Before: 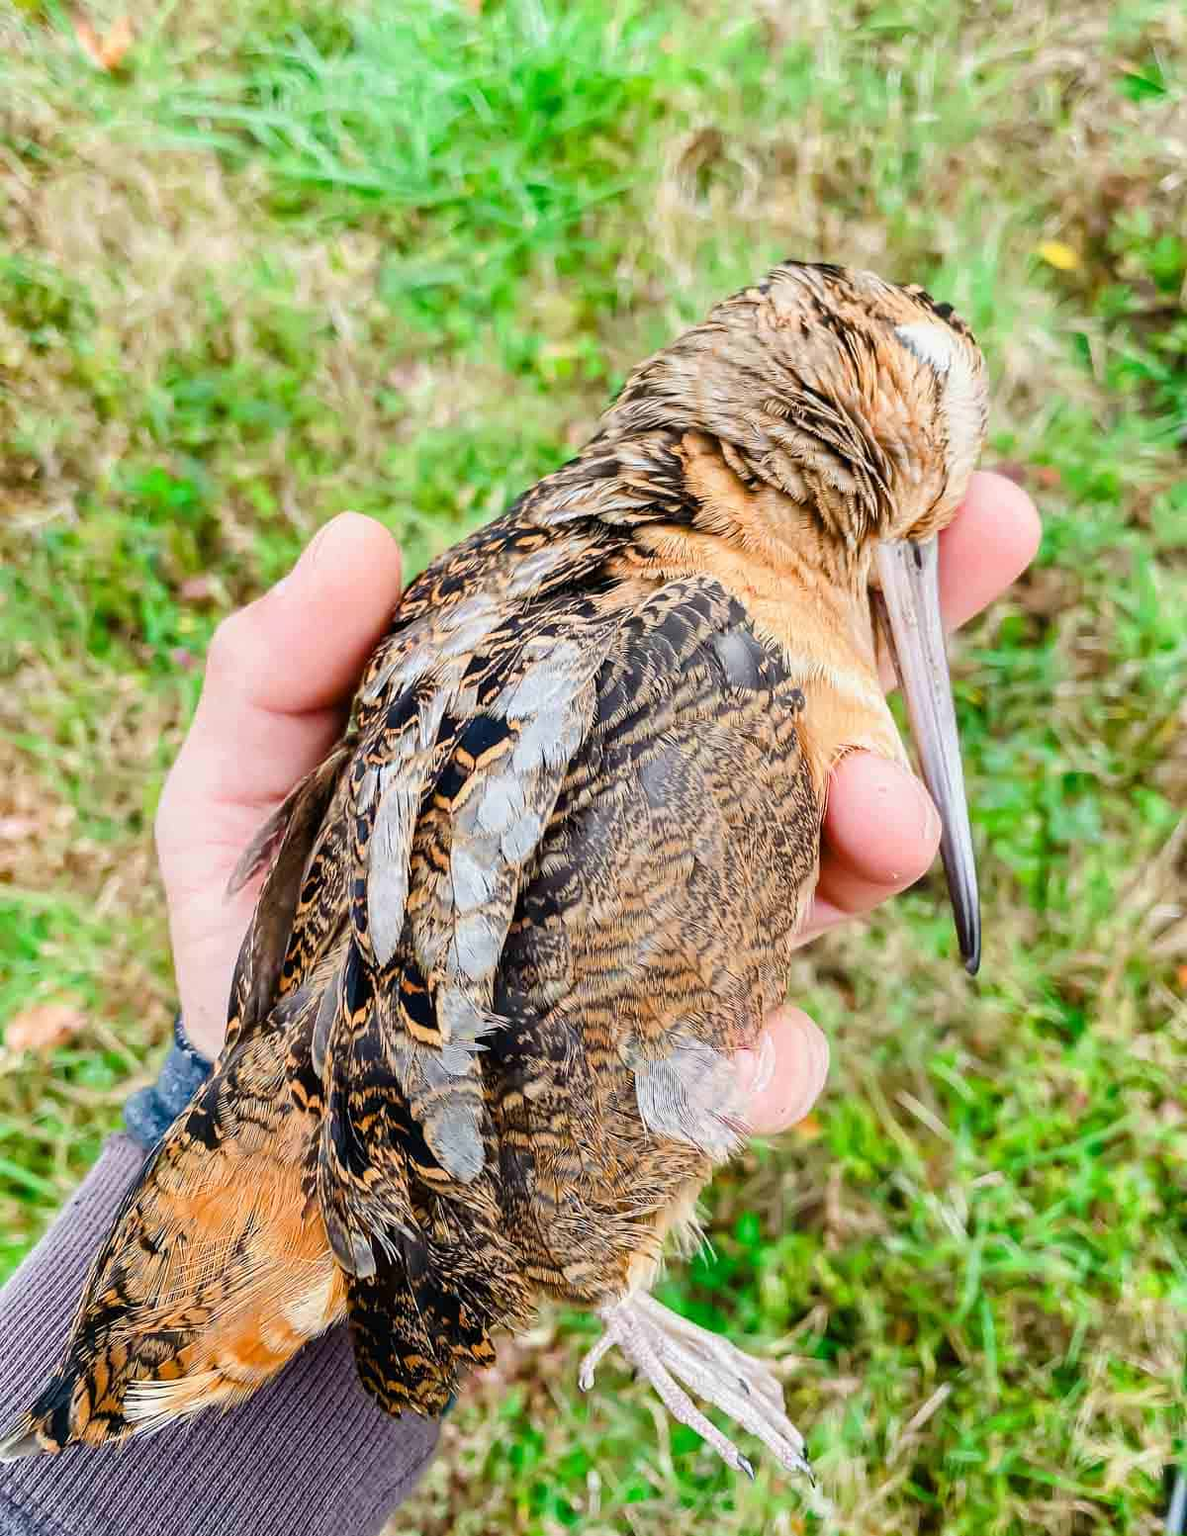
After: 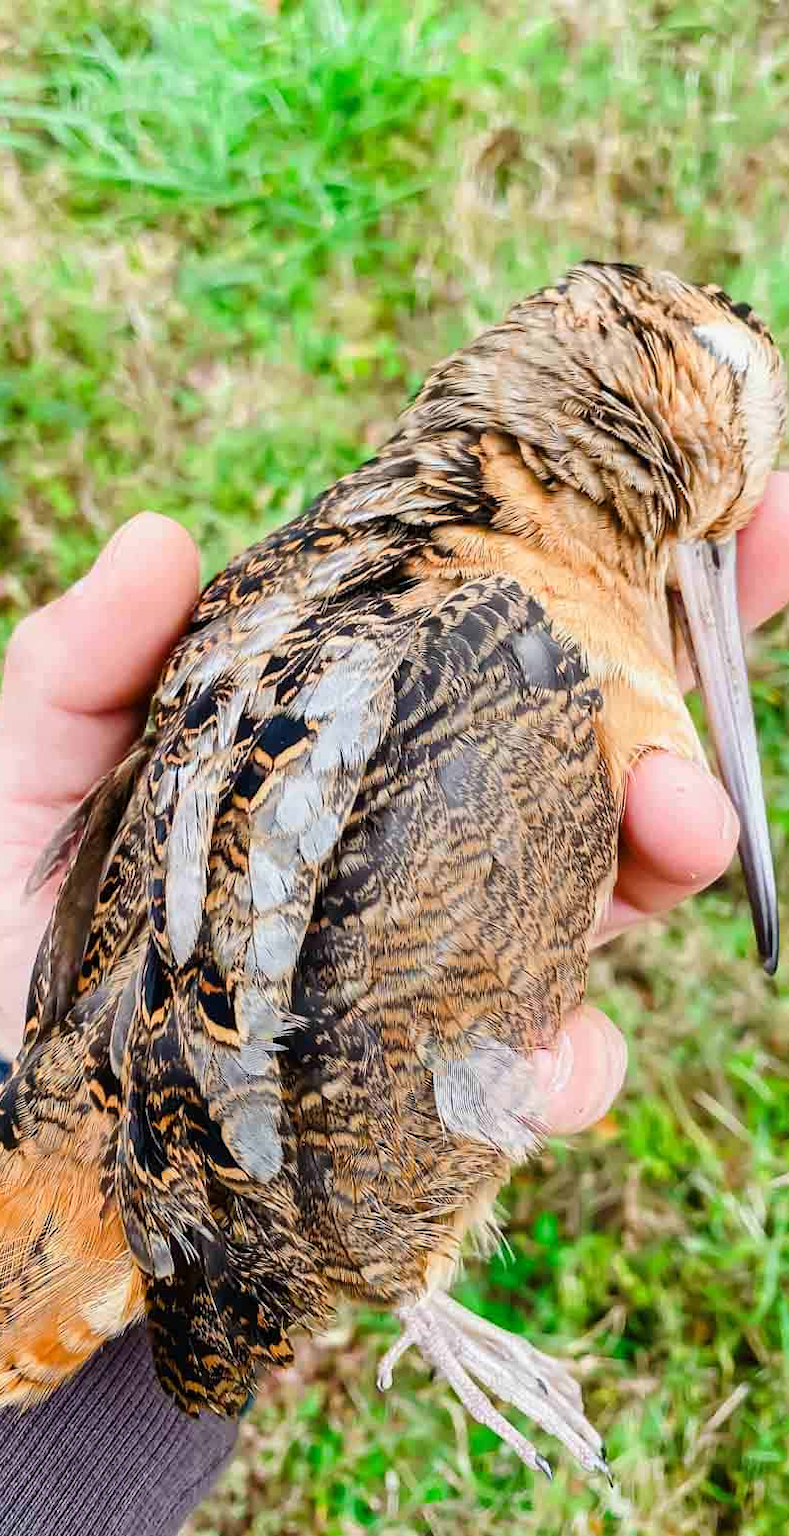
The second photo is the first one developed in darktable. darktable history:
crop: left 17.003%, right 16.427%
